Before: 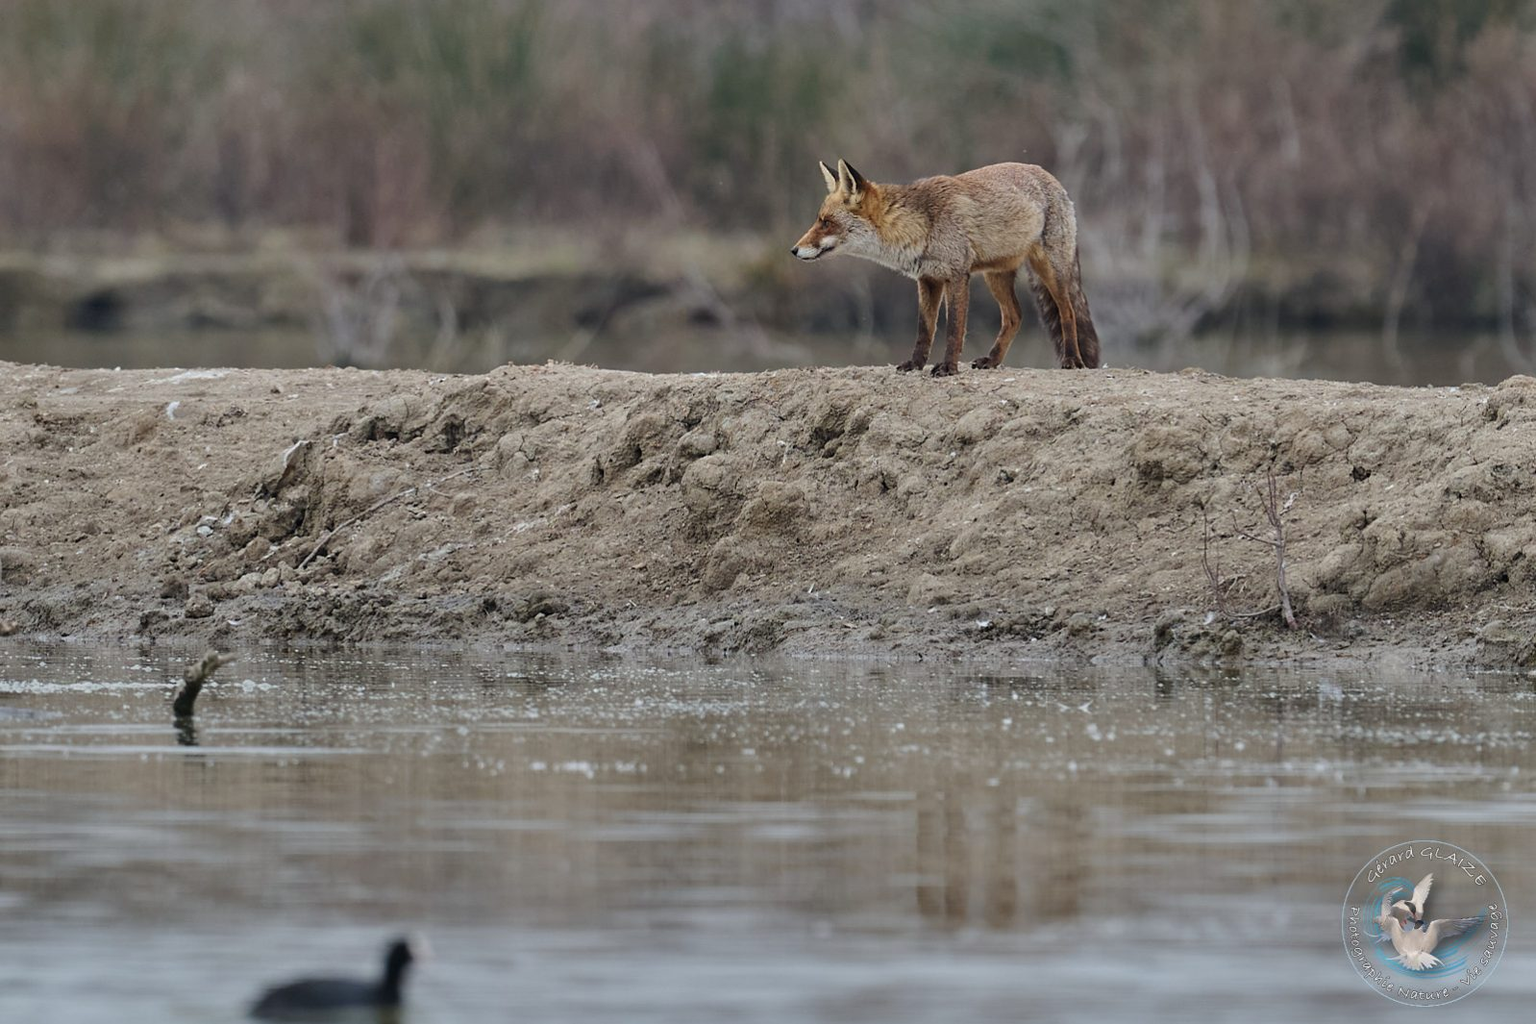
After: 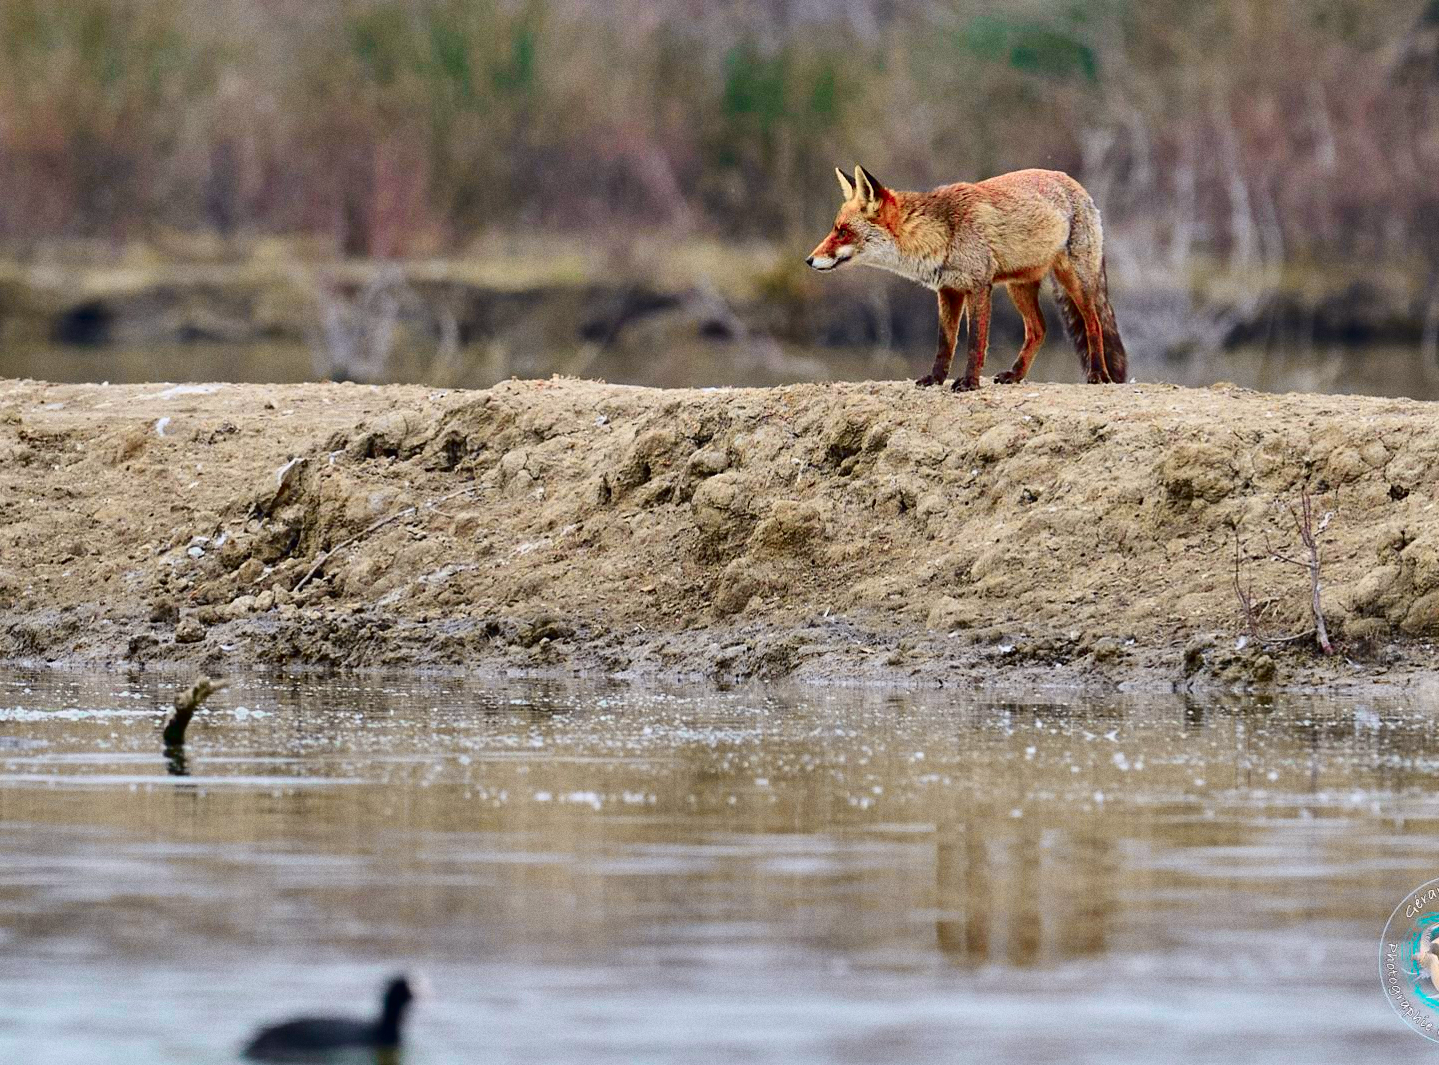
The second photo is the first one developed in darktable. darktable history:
exposure: black level correction 0.005, exposure 0.286 EV, compensate highlight preservation false
contrast brightness saturation: contrast 0.08, saturation 0.2
color contrast: green-magenta contrast 1.73, blue-yellow contrast 1.15
grain: on, module defaults
tone curve: curves: ch0 [(0, 0.011) (0.053, 0.026) (0.174, 0.115) (0.416, 0.417) (0.697, 0.758) (0.852, 0.902) (0.991, 0.981)]; ch1 [(0, 0) (0.264, 0.22) (0.407, 0.373) (0.463, 0.457) (0.492, 0.5) (0.512, 0.511) (0.54, 0.543) (0.585, 0.617) (0.659, 0.686) (0.78, 0.8) (1, 1)]; ch2 [(0, 0) (0.438, 0.449) (0.473, 0.469) (0.503, 0.5) (0.523, 0.534) (0.562, 0.591) (0.612, 0.627) (0.701, 0.707) (1, 1)], color space Lab, independent channels, preserve colors none
crop and rotate: left 1.088%, right 8.807%
